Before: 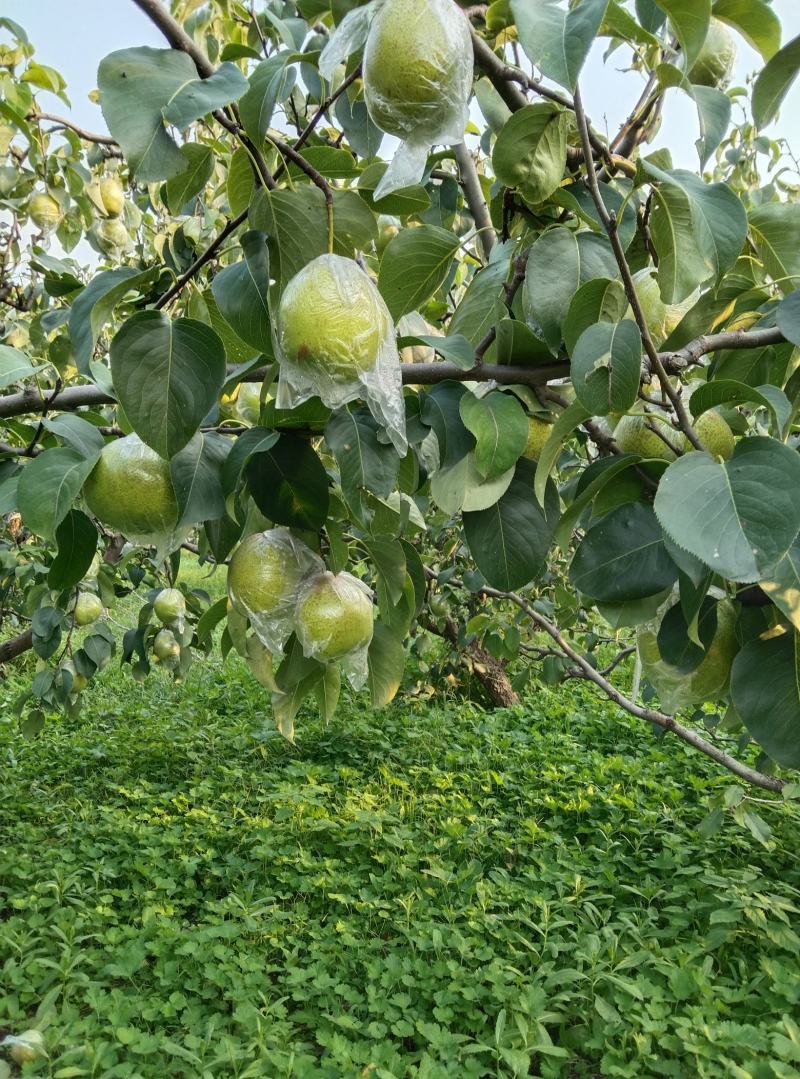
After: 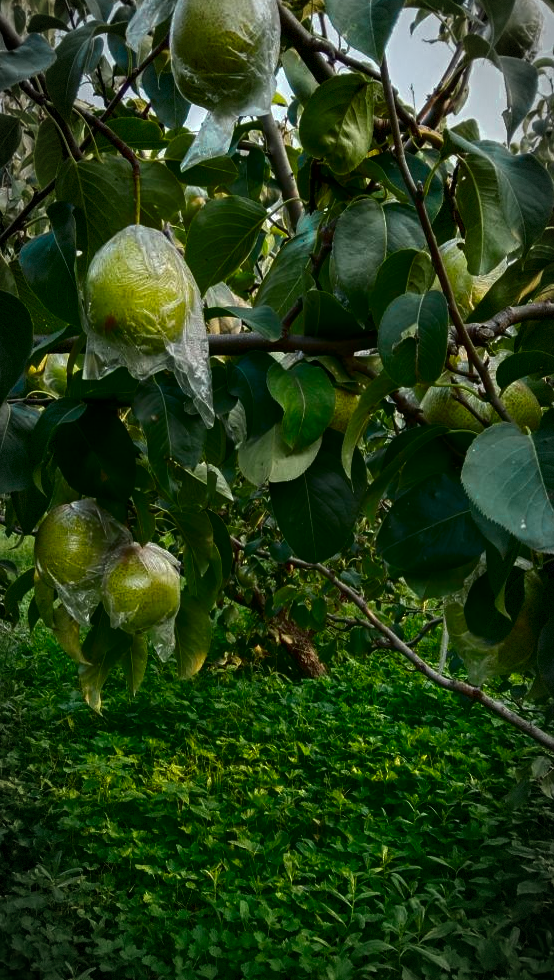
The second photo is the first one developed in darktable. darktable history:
exposure: exposure -0.012 EV, compensate exposure bias true, compensate highlight preservation false
crop and rotate: left 24.13%, top 2.743%, right 6.545%, bottom 6.384%
color zones: curves: ch0 [(0.25, 0.5) (0.423, 0.5) (0.443, 0.5) (0.521, 0.756) (0.568, 0.5) (0.576, 0.5) (0.75, 0.5)]; ch1 [(0.25, 0.5) (0.423, 0.5) (0.443, 0.5) (0.539, 0.873) (0.624, 0.565) (0.631, 0.5) (0.75, 0.5)]
contrast brightness saturation: brightness -0.513
vignetting: automatic ratio true, dithering 8-bit output, unbound false
